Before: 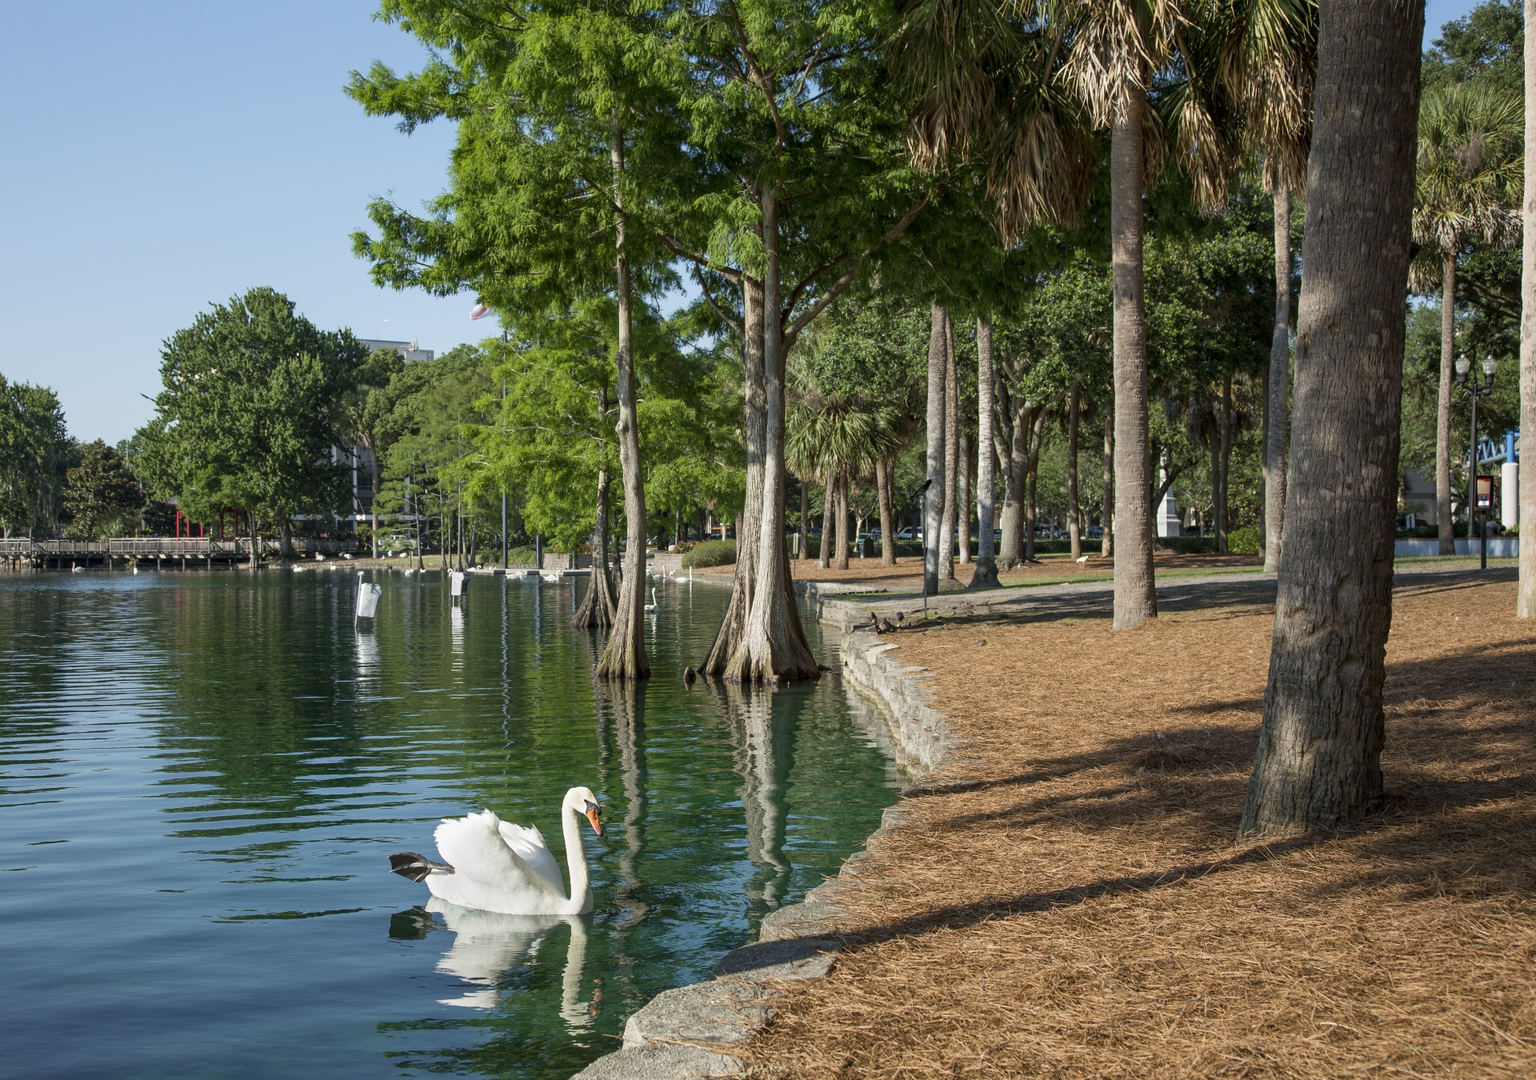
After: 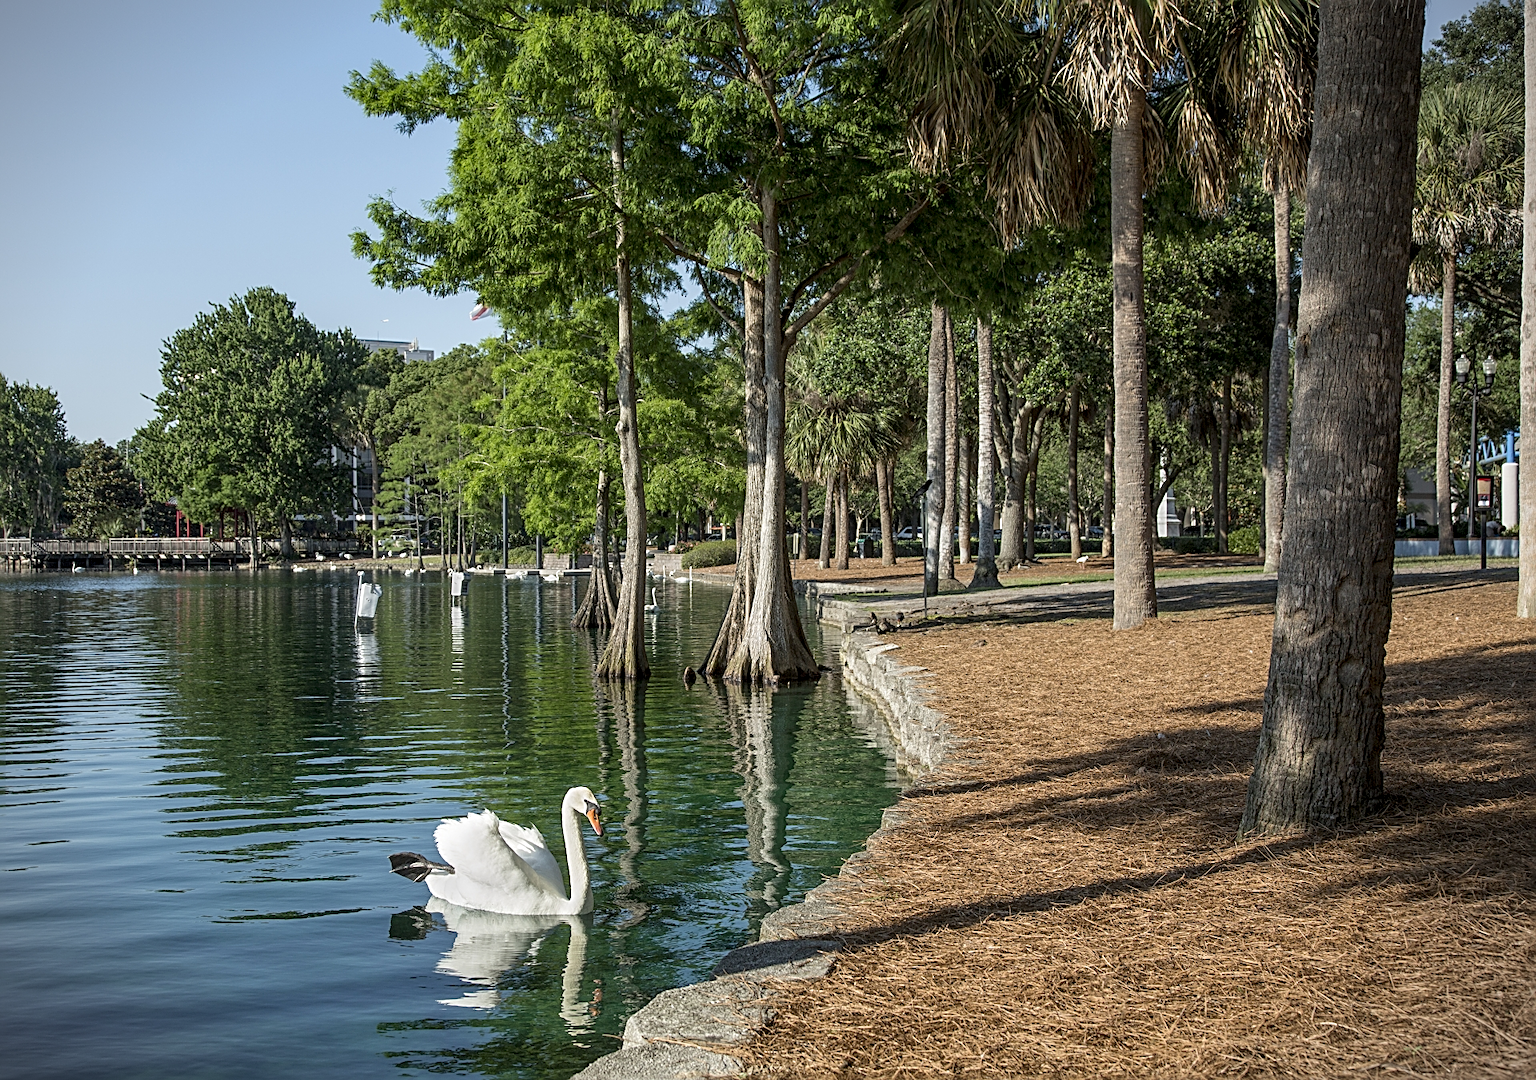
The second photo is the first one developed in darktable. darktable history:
sharpen: radius 2.599, amount 0.691
vignetting: fall-off start 97.2%, width/height ratio 1.187
local contrast: on, module defaults
